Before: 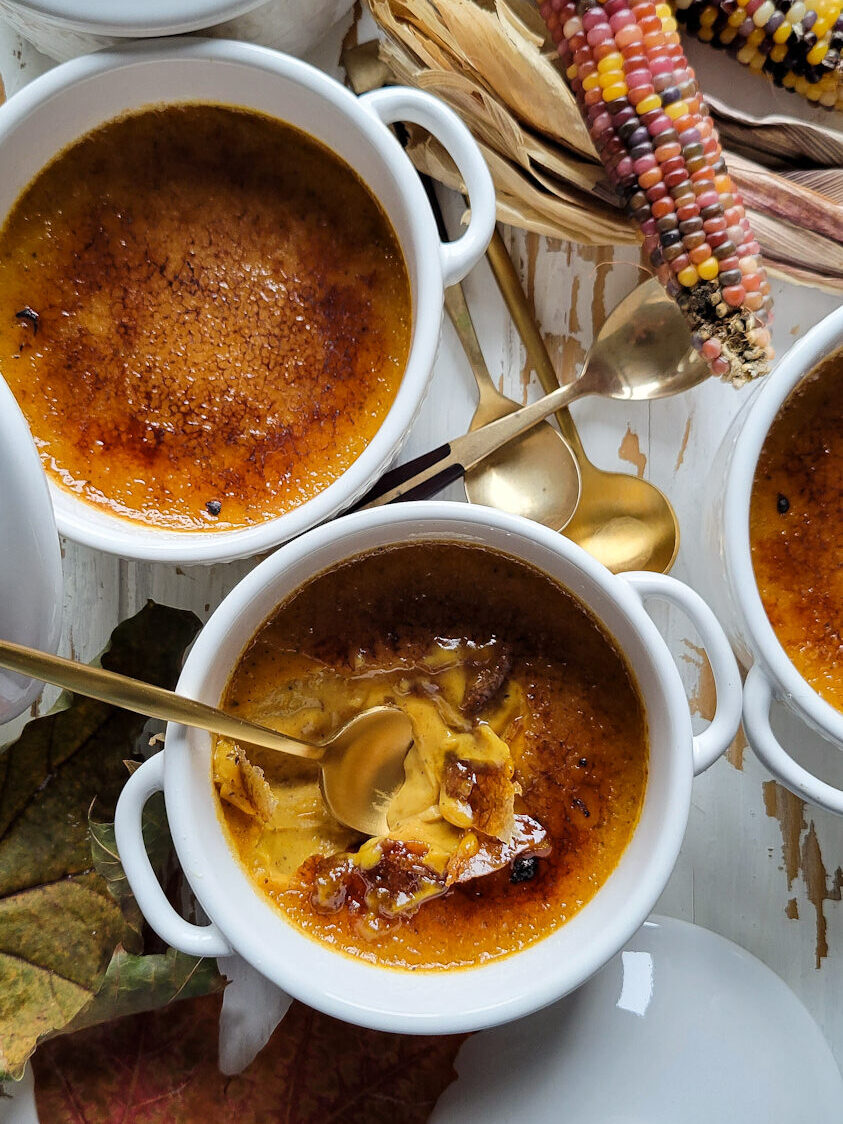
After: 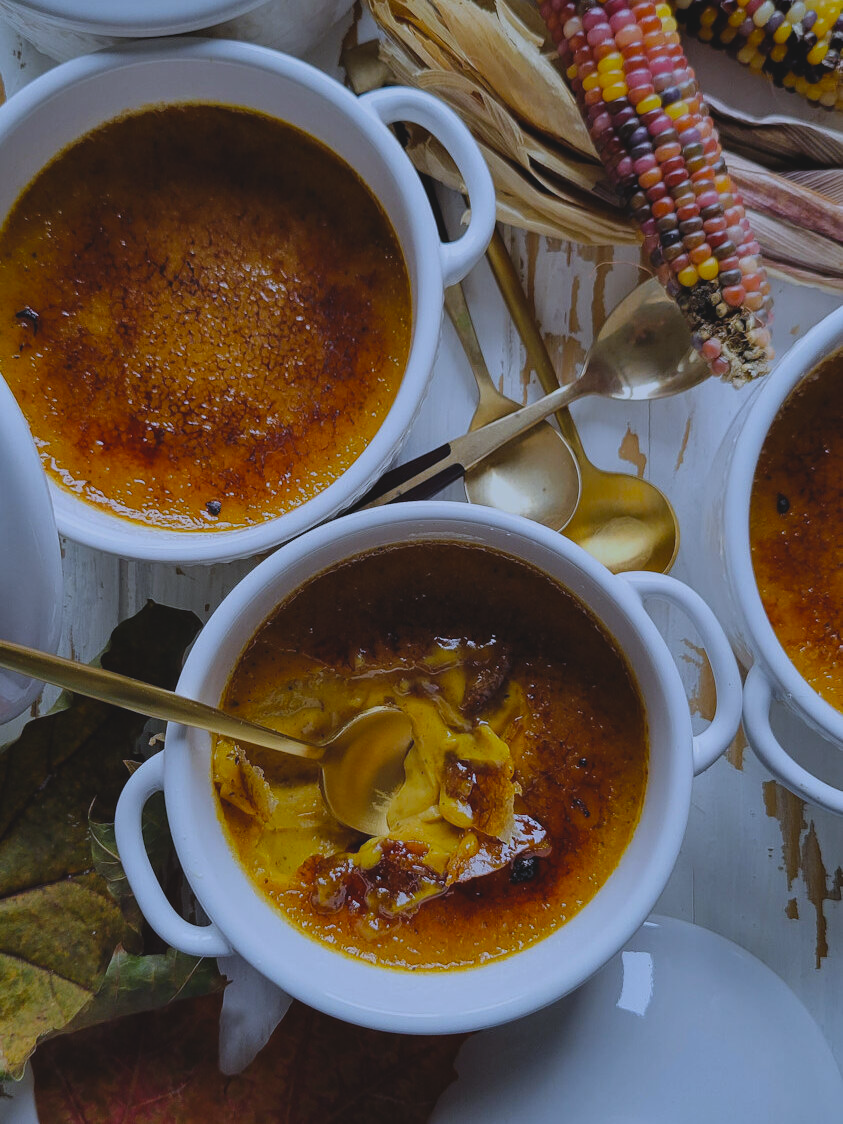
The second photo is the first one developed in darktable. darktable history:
exposure: black level correction -0.016, exposure -1.018 EV, compensate highlight preservation false
tone equalizer: on, module defaults
white balance: red 0.948, green 1.02, blue 1.176
color balance: output saturation 120%
